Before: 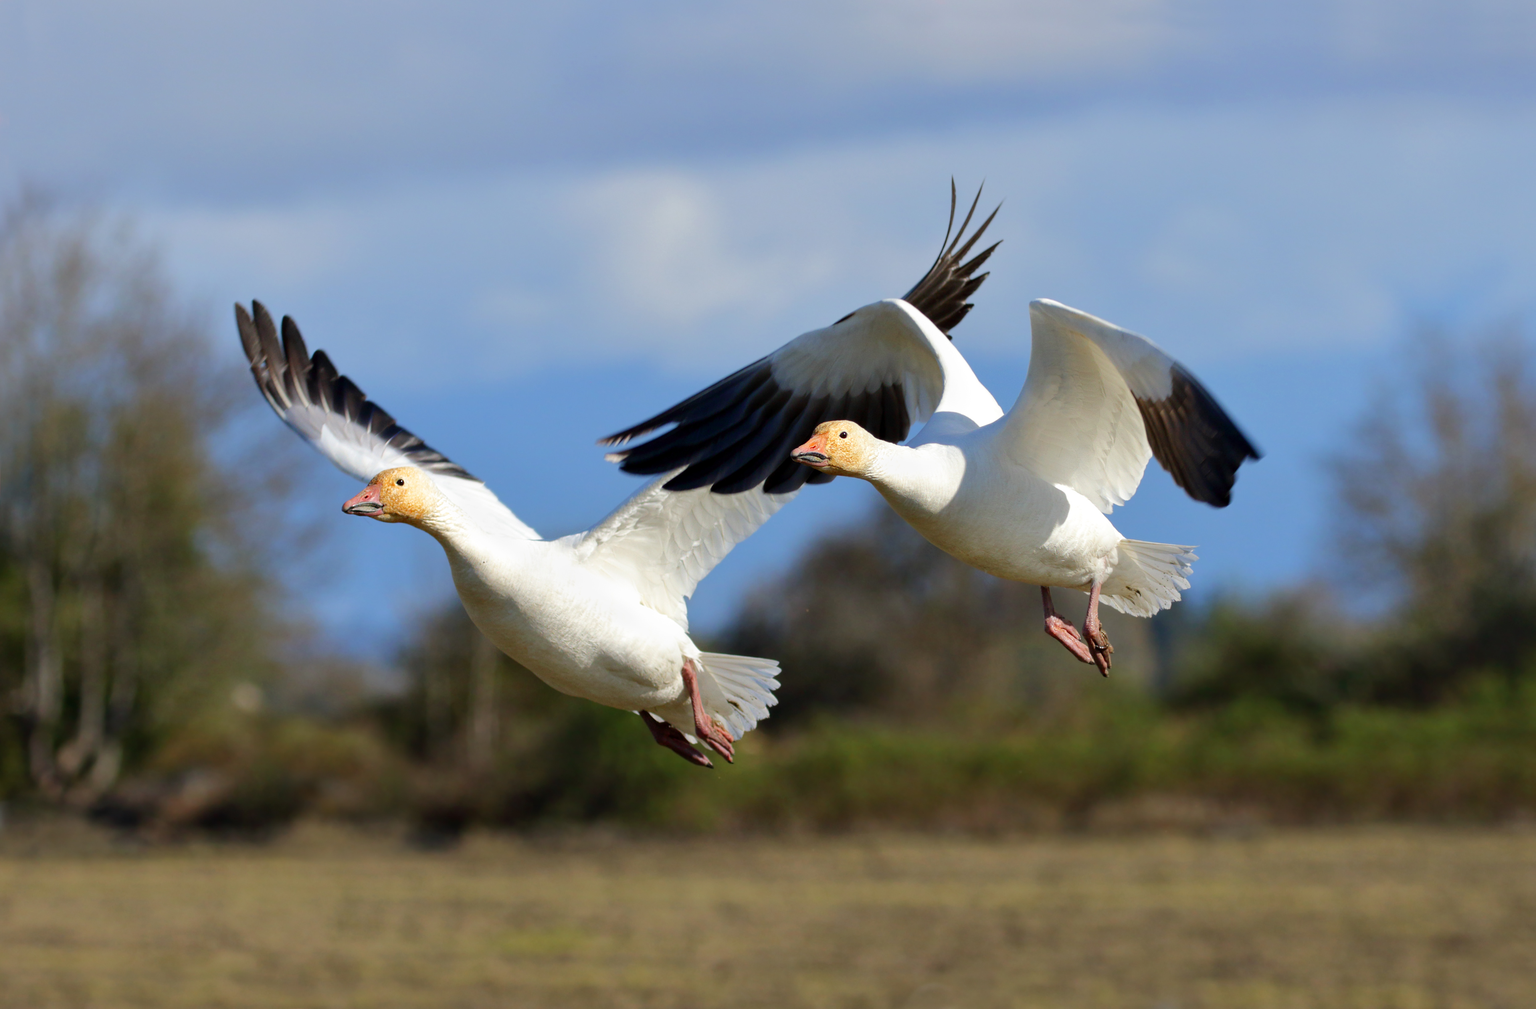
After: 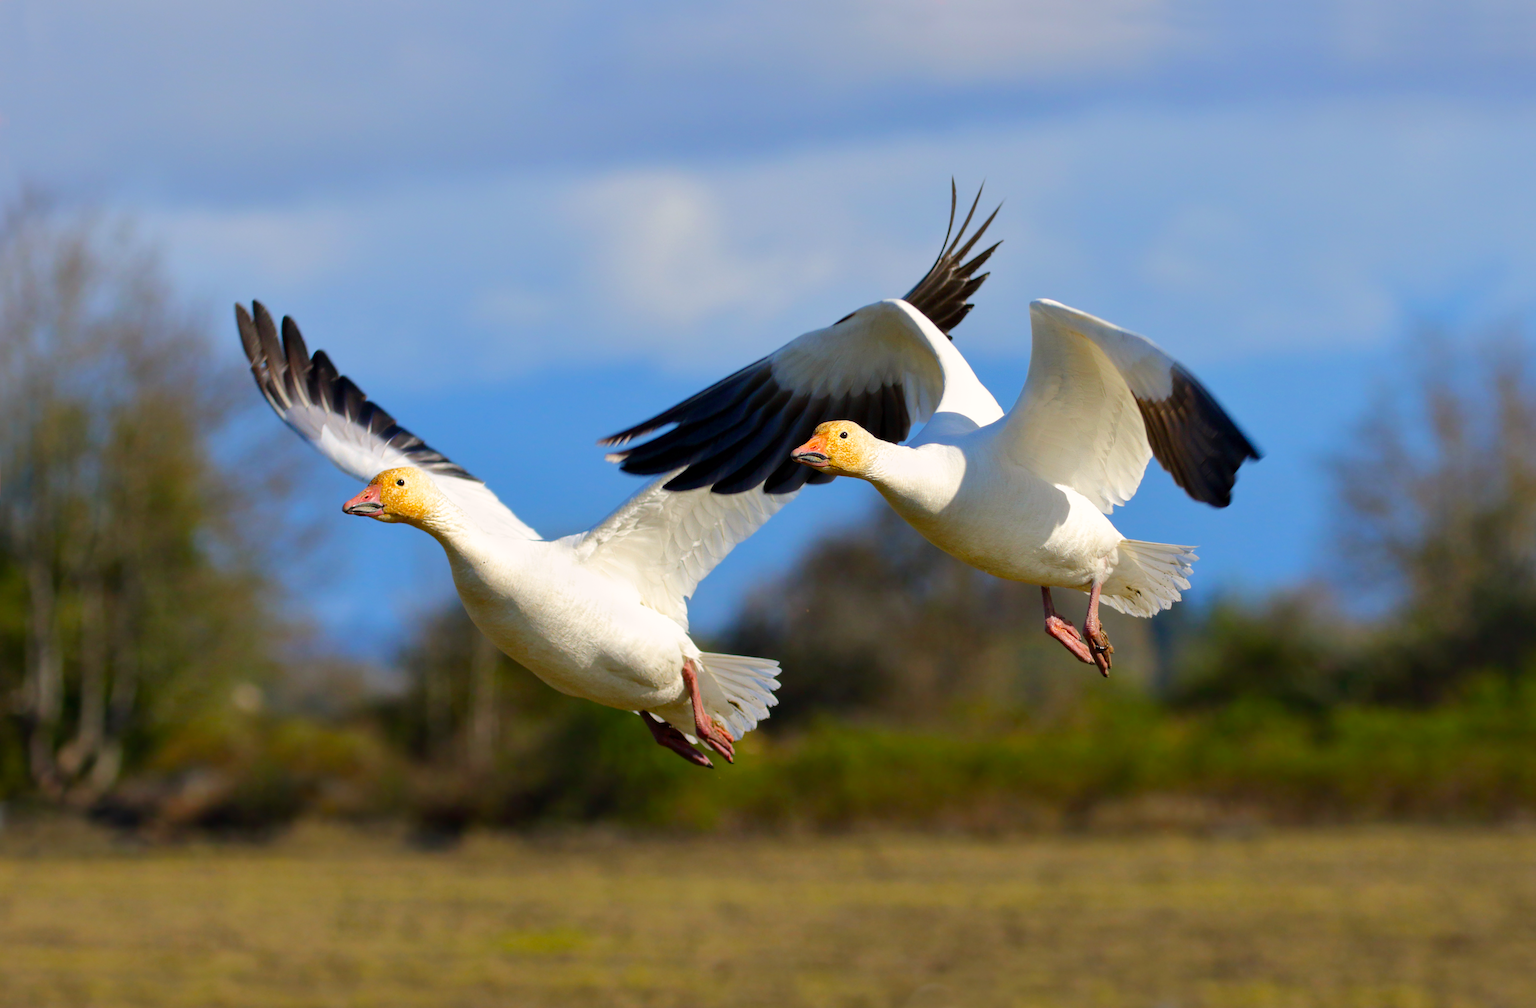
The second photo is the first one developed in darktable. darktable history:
color balance rgb: highlights gain › chroma 1.063%, highlights gain › hue 60.19°, perceptual saturation grading › global saturation 31.224%, global vibrance 20%
